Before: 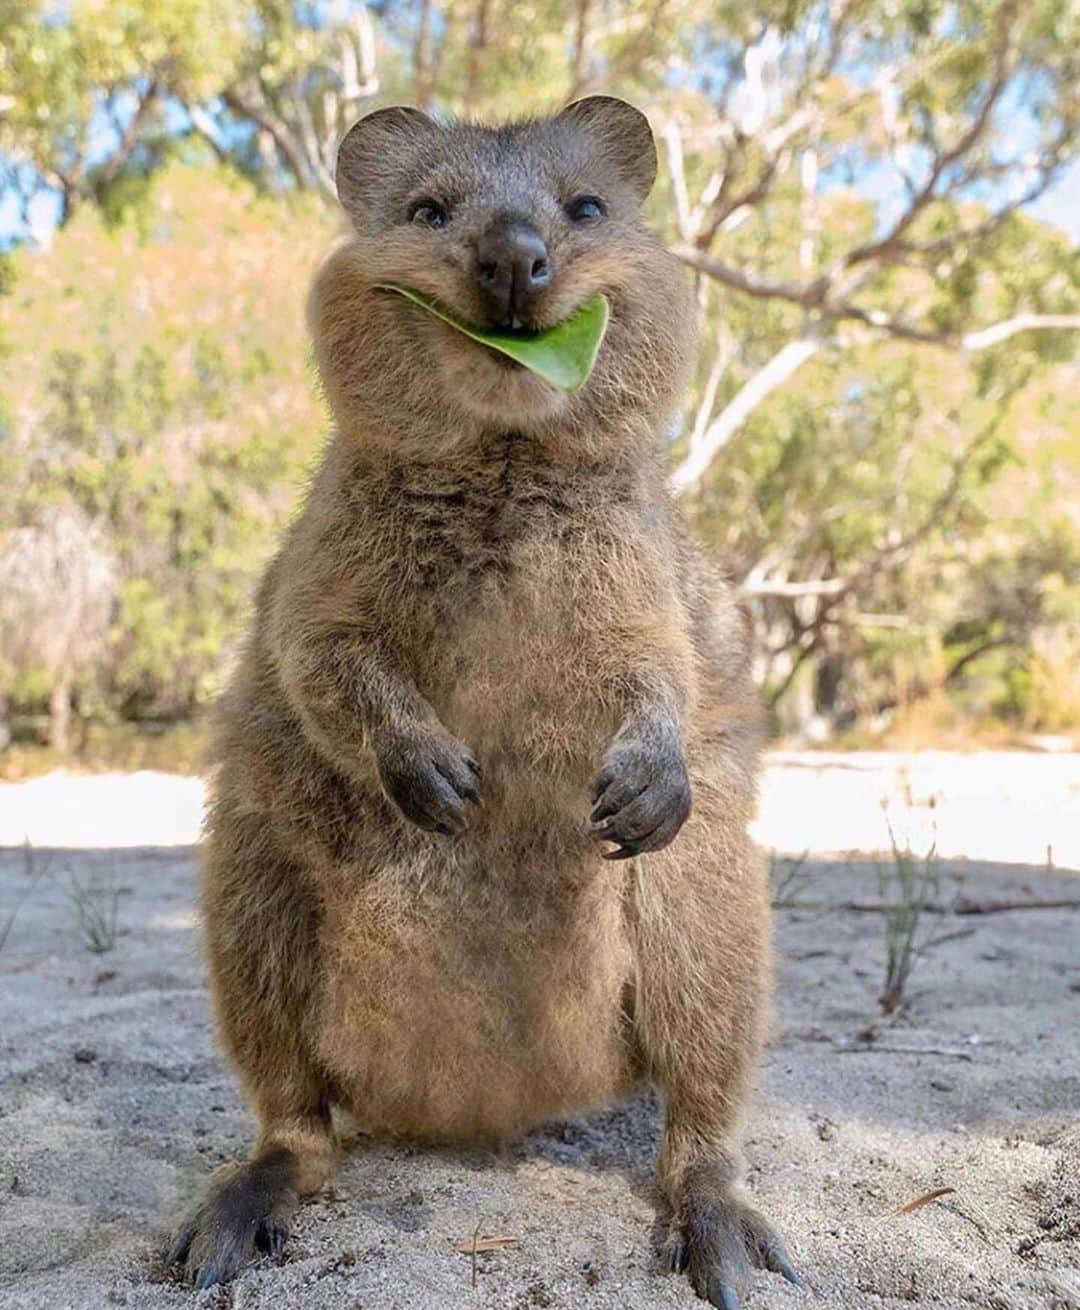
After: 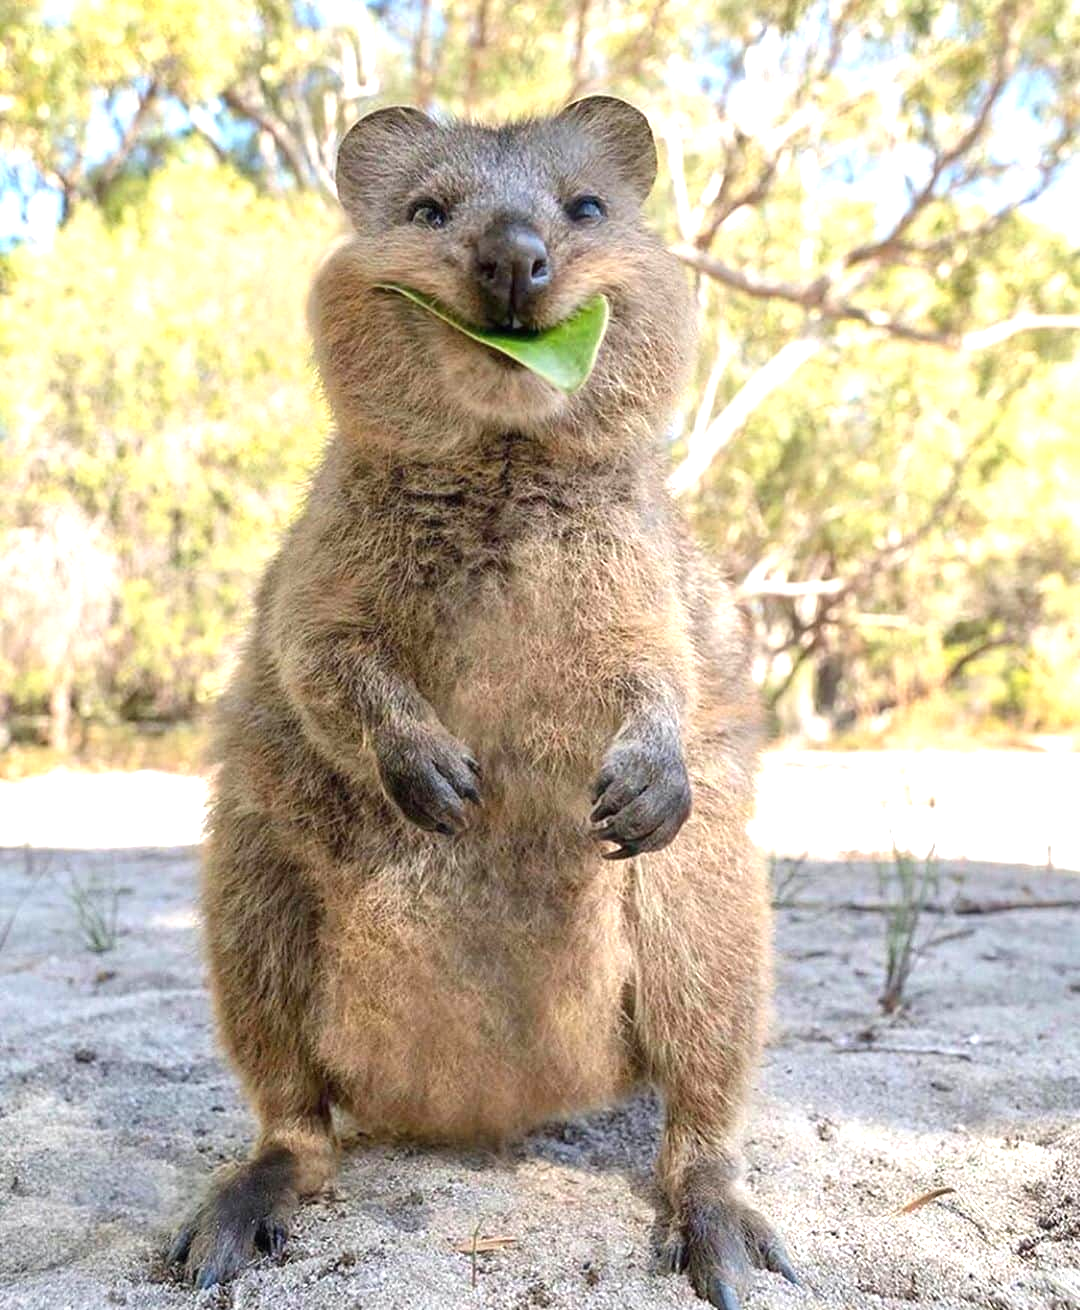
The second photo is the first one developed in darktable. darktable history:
exposure: black level correction 0, exposure 0.704 EV, compensate highlight preservation false
